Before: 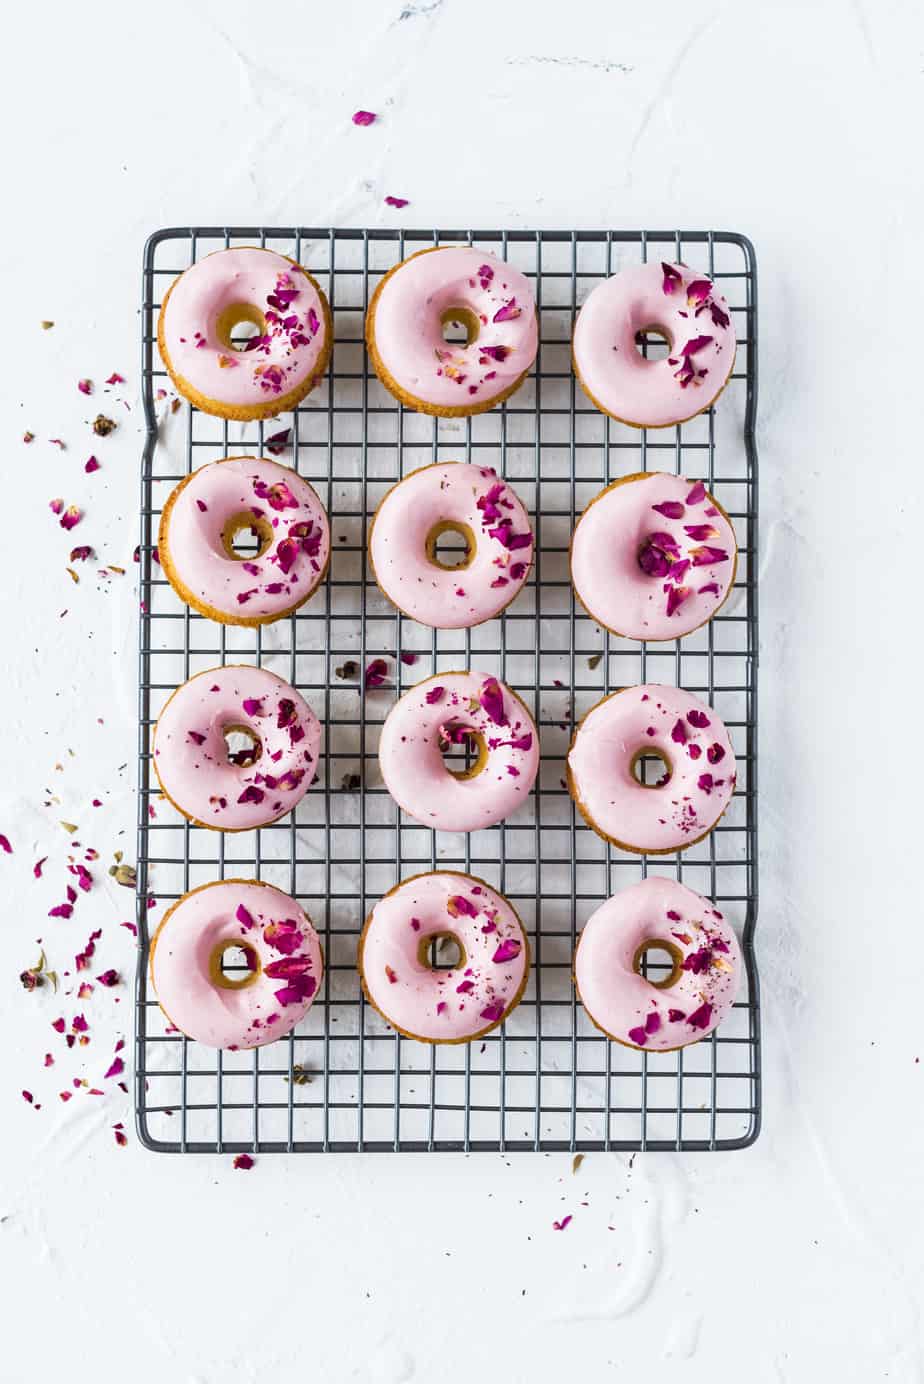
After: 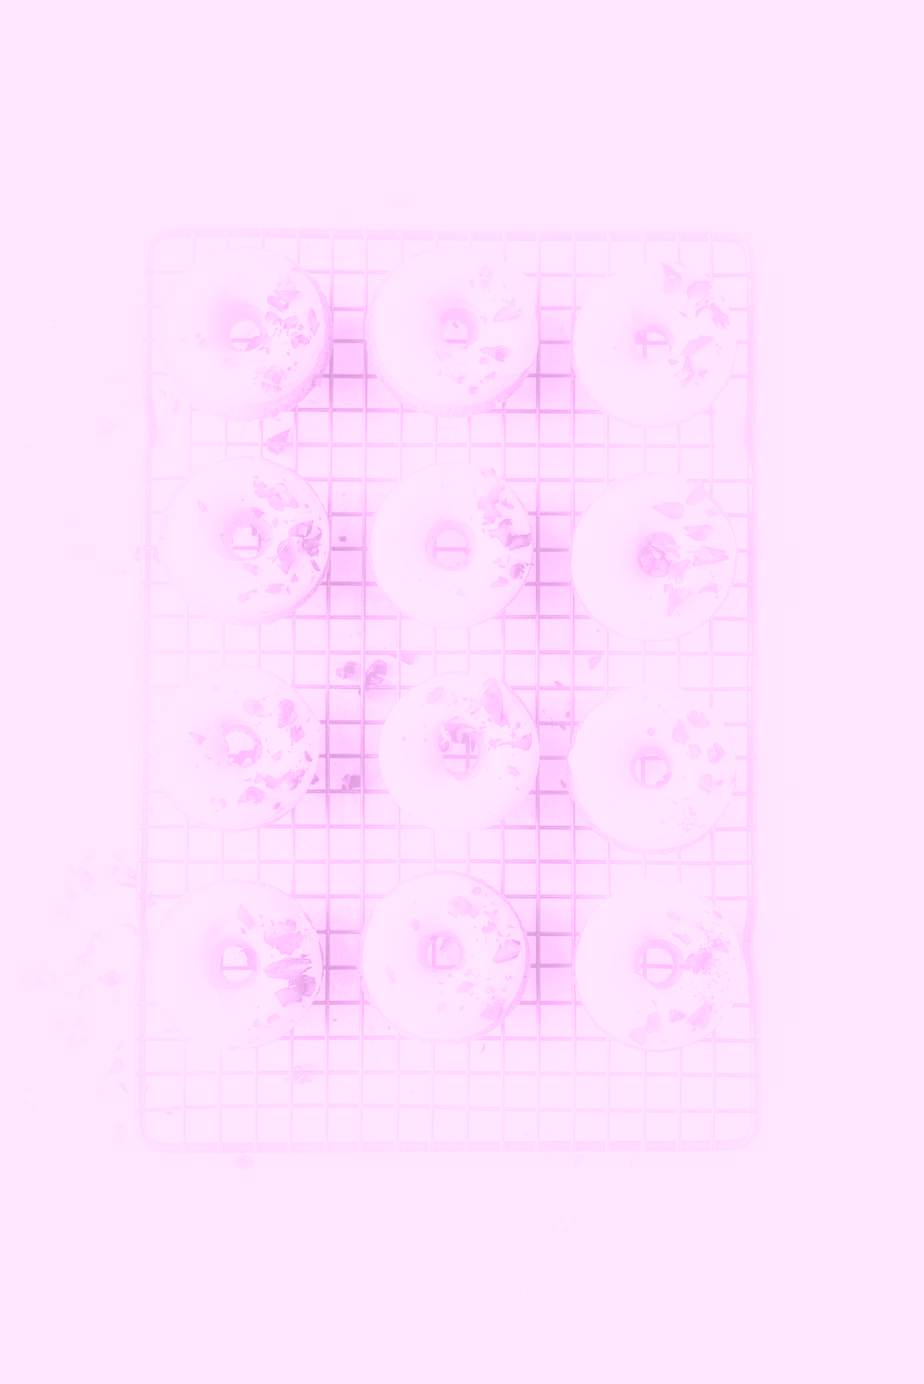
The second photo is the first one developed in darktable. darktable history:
color balance rgb: shadows lift › chroma 1%, shadows lift › hue 113°, highlights gain › chroma 0.2%, highlights gain › hue 333°, perceptual saturation grading › global saturation 20%, perceptual saturation grading › highlights -50%, perceptual saturation grading › shadows 25%, contrast -20%
white balance: red 0.974, blue 1.044
exposure: black level correction 0, exposure 0.9 EV, compensate highlight preservation false
filmic rgb: black relative exposure -6.43 EV, white relative exposure 2.43 EV, threshold 3 EV, hardness 5.27, latitude 0.1%, contrast 1.425, highlights saturation mix 2%, preserve chrominance no, color science v5 (2021), contrast in shadows safe, contrast in highlights safe, enable highlight reconstruction true
local contrast: on, module defaults
colorize: hue 331.2°, saturation 75%, source mix 30.28%, lightness 70.52%, version 1
bloom: size 5%, threshold 95%, strength 15%
